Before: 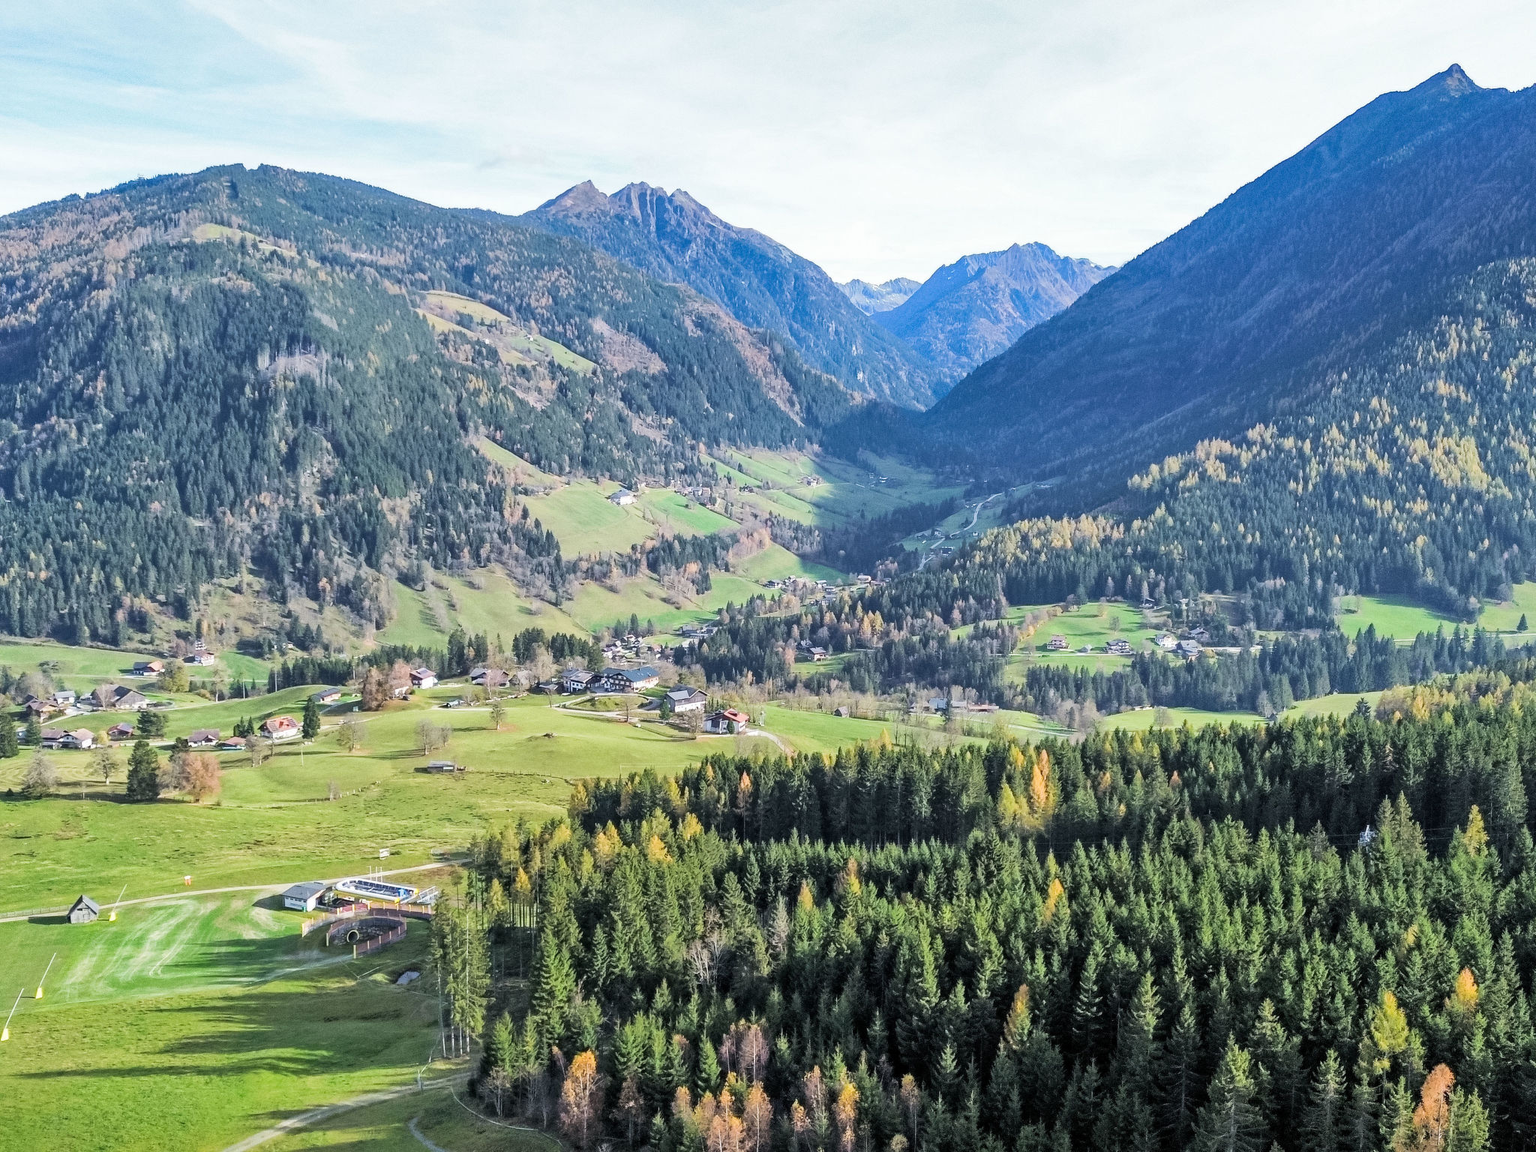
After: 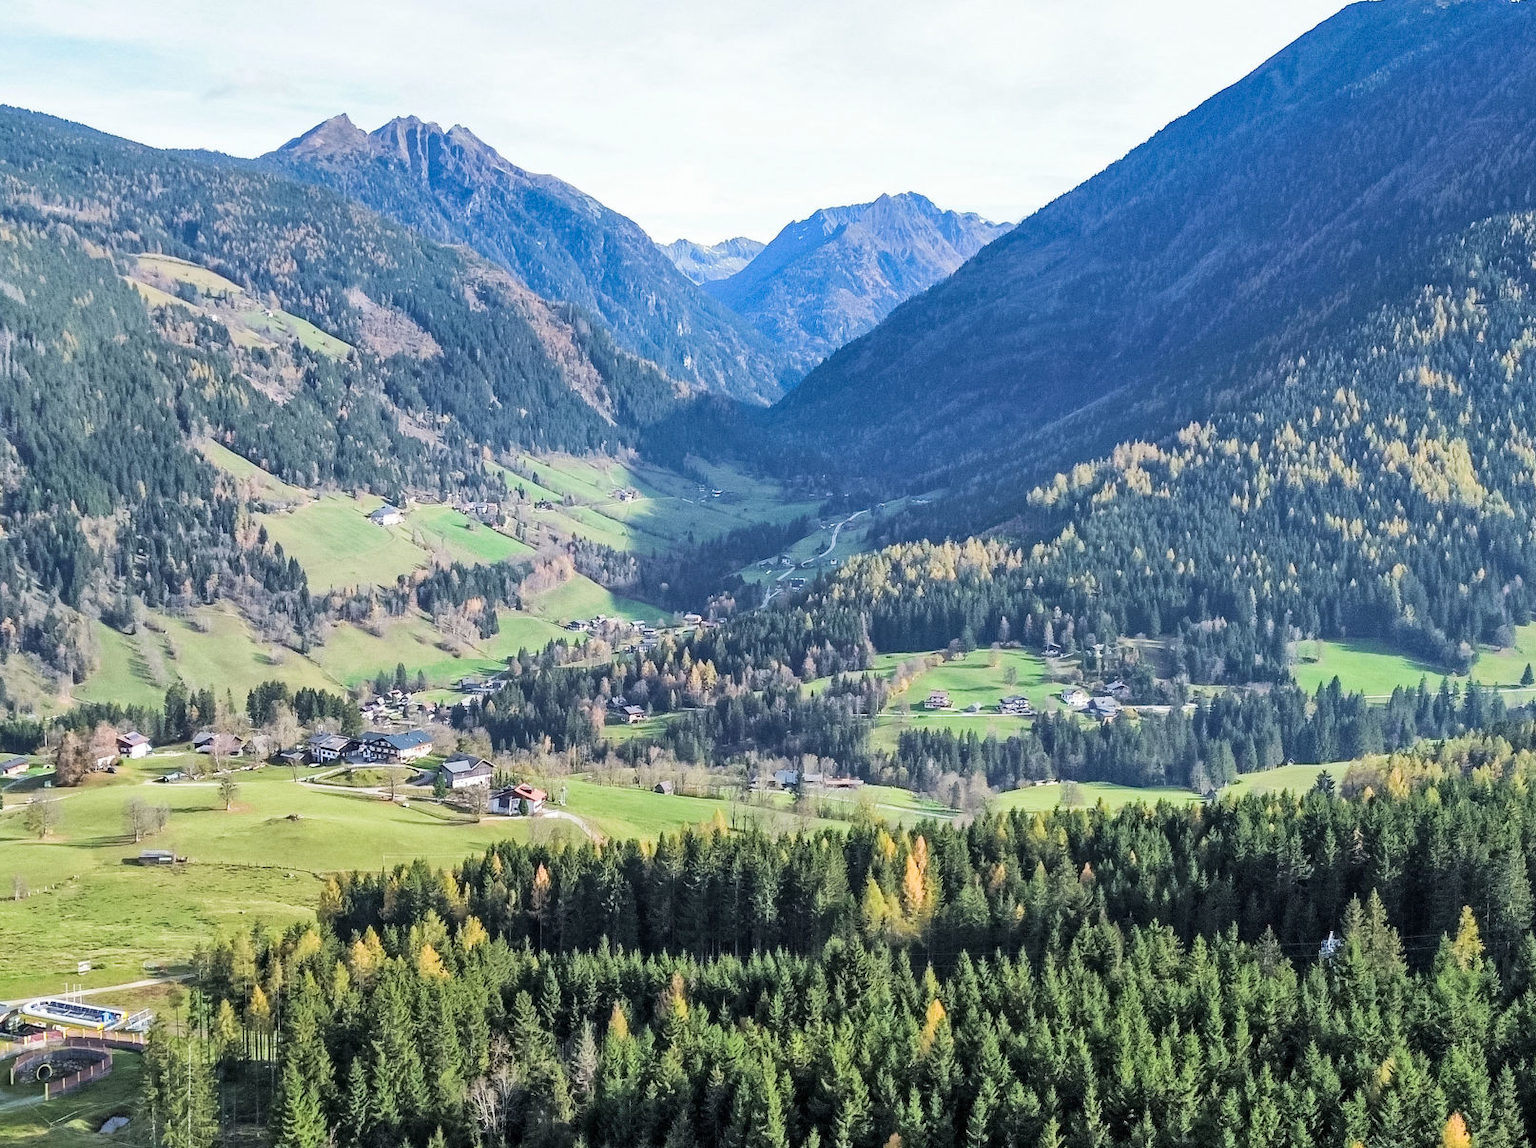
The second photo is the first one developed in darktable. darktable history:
contrast brightness saturation: contrast 0.08, saturation 0.02
color zones: curves: ch0 [(0, 0.5) (0.143, 0.52) (0.286, 0.5) (0.429, 0.5) (0.571, 0.5) (0.714, 0.5) (0.857, 0.5) (1, 0.5)]; ch1 [(0, 0.489) (0.155, 0.45) (0.286, 0.466) (0.429, 0.5) (0.571, 0.5) (0.714, 0.5) (0.857, 0.5) (1, 0.489)]
crop and rotate: left 20.74%, top 7.912%, right 0.375%, bottom 13.378%
